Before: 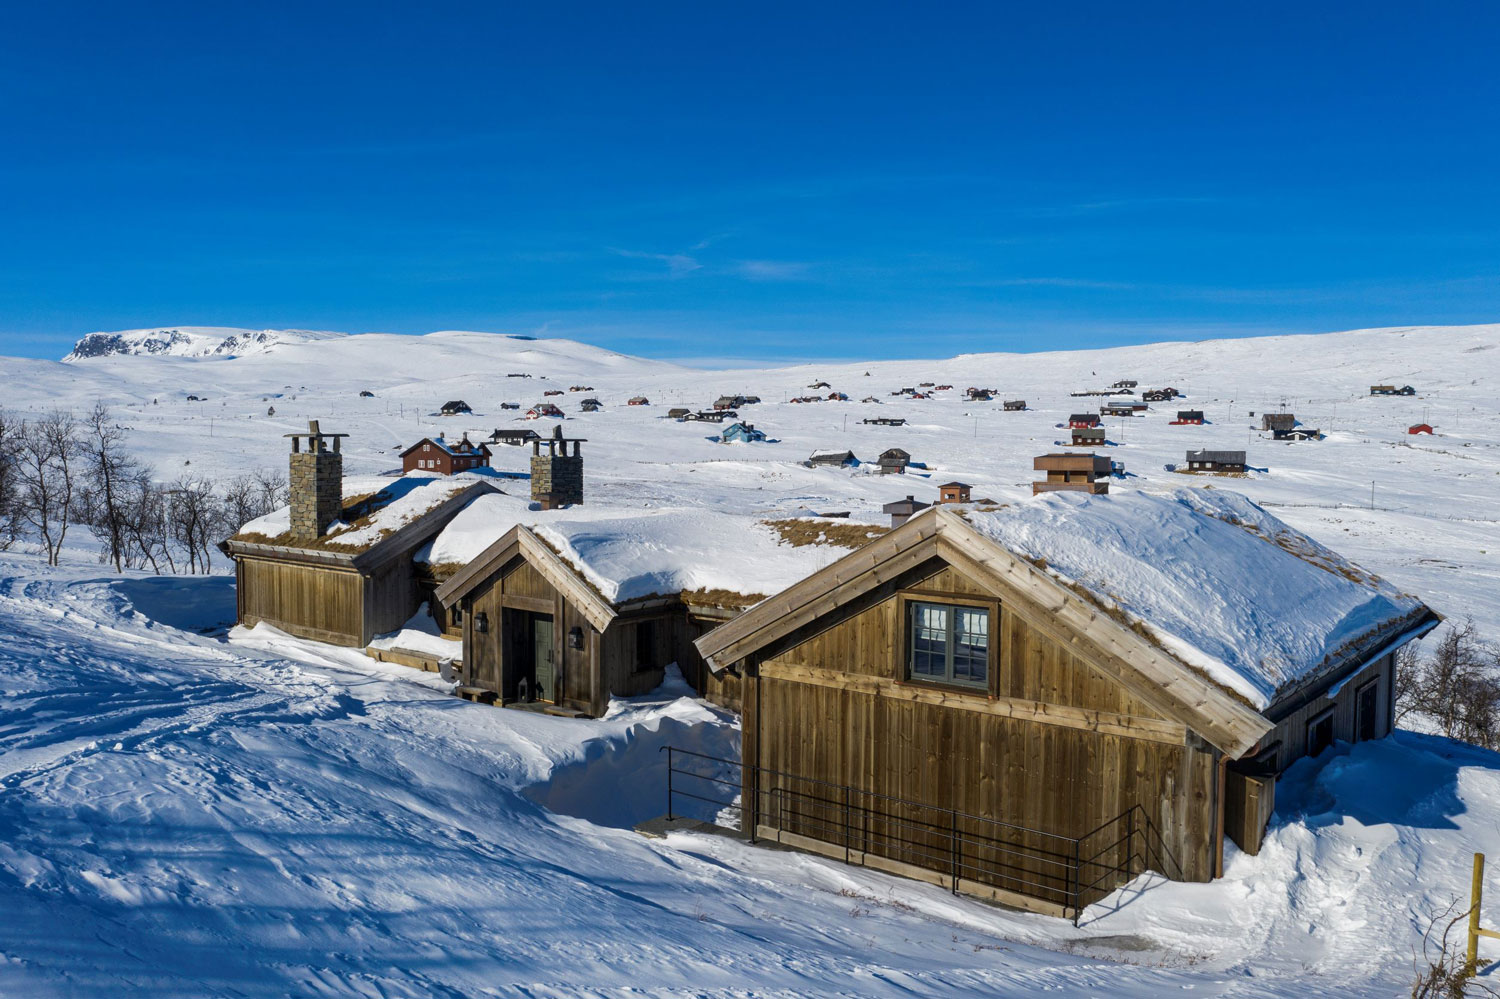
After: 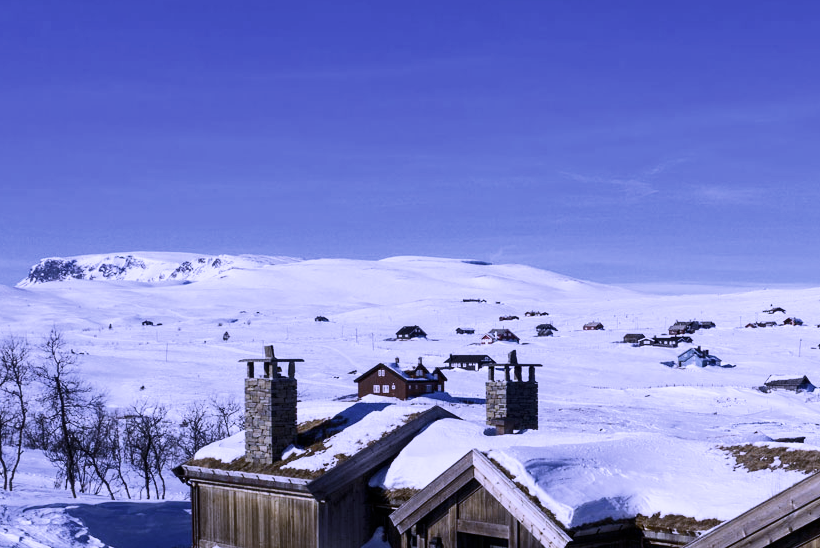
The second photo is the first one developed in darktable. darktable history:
contrast brightness saturation: contrast 0.25, saturation -0.31
fill light: on, module defaults
crop and rotate: left 3.047%, top 7.509%, right 42.236%, bottom 37.598%
white balance: red 0.98, blue 1.61
filmic rgb: black relative exposure -9.5 EV, white relative exposure 3.02 EV, hardness 6.12
